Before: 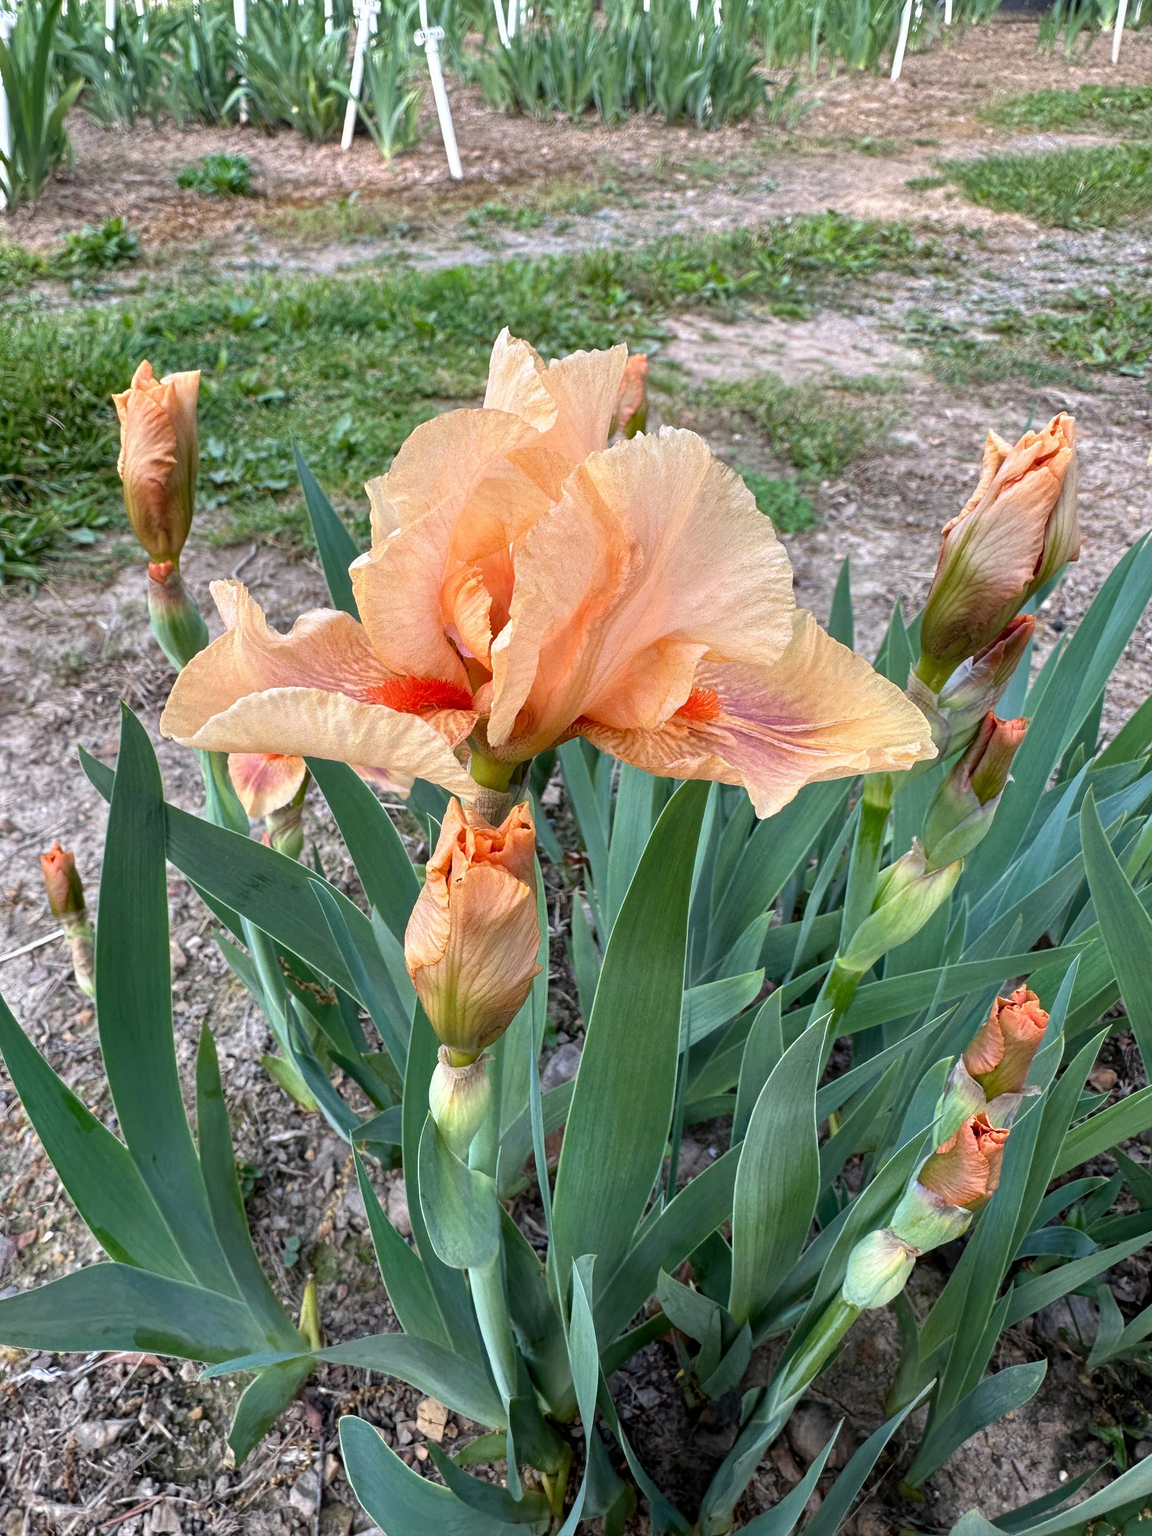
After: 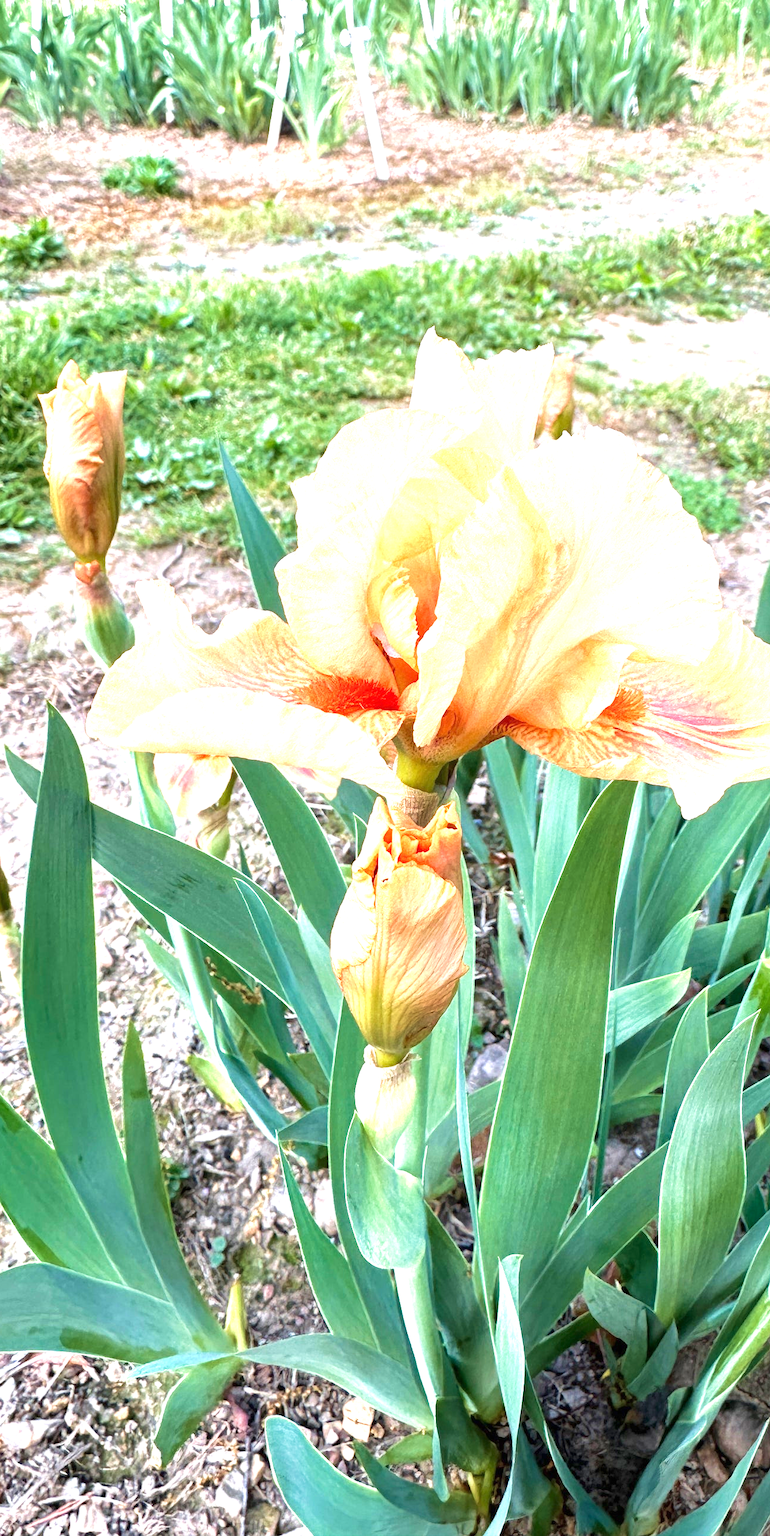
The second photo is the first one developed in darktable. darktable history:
exposure: black level correction 0, exposure 1.508 EV, compensate highlight preservation false
velvia: strength 29.92%
crop and rotate: left 6.441%, right 26.689%
